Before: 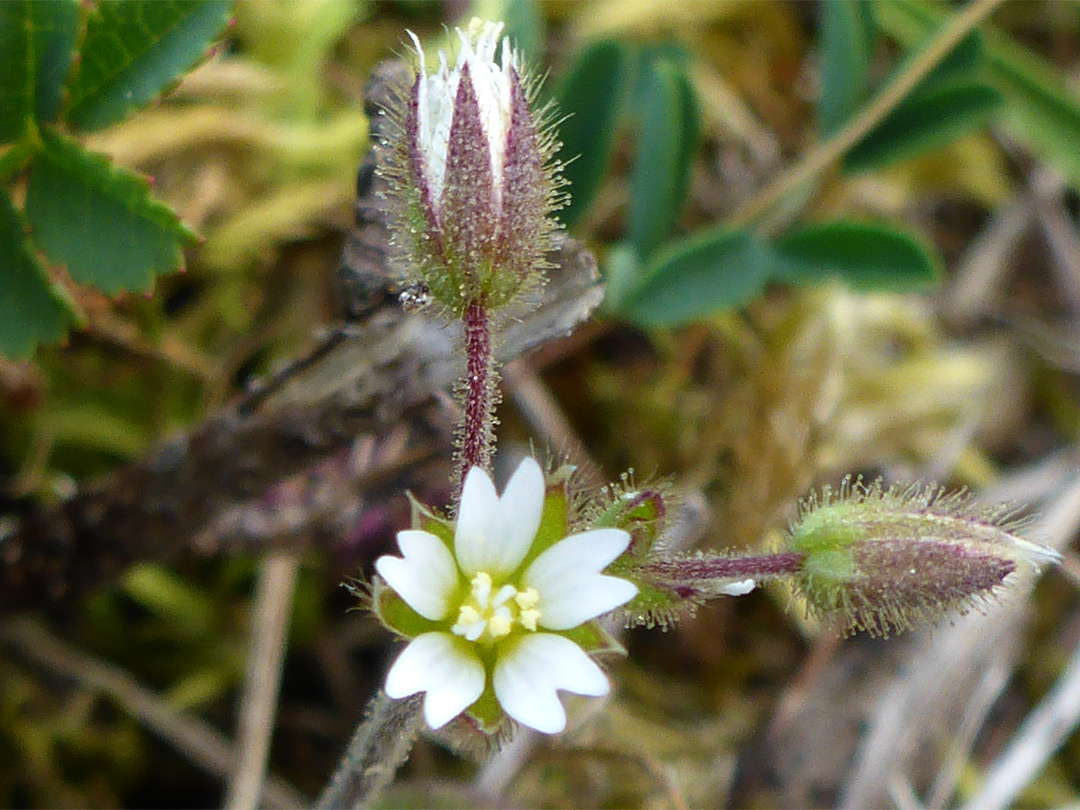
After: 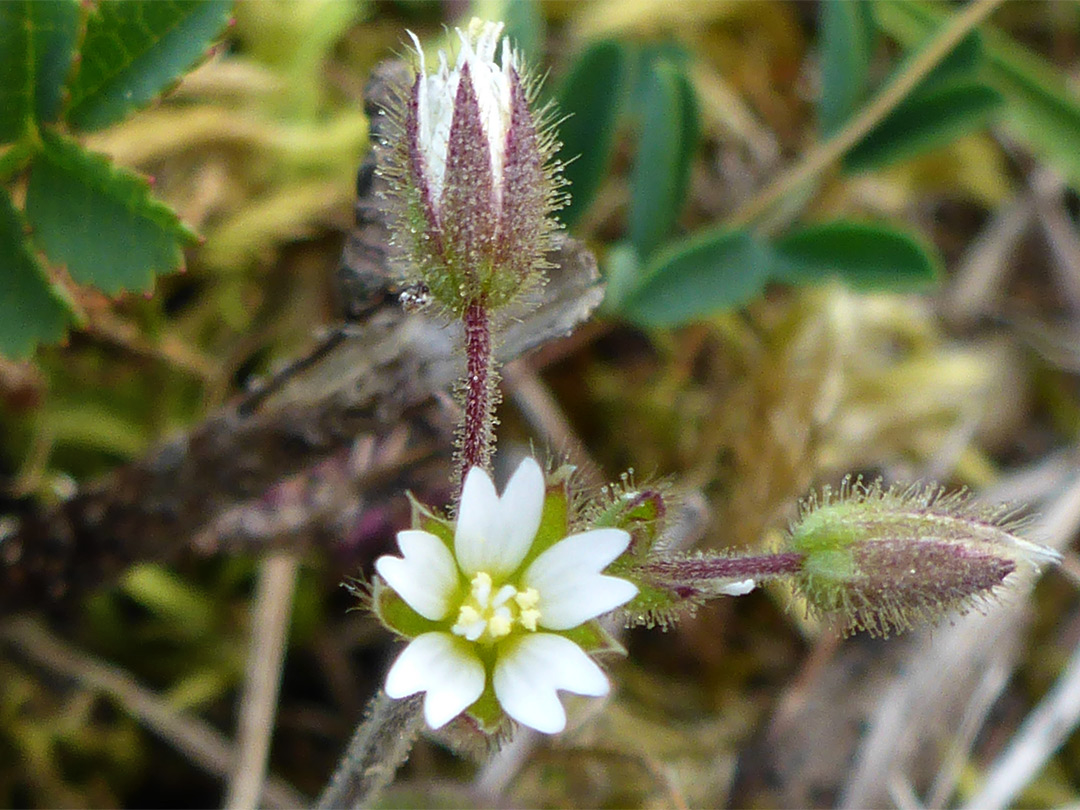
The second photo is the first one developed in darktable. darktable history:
shadows and highlights: shadows 37.26, highlights -28.13, soften with gaussian
